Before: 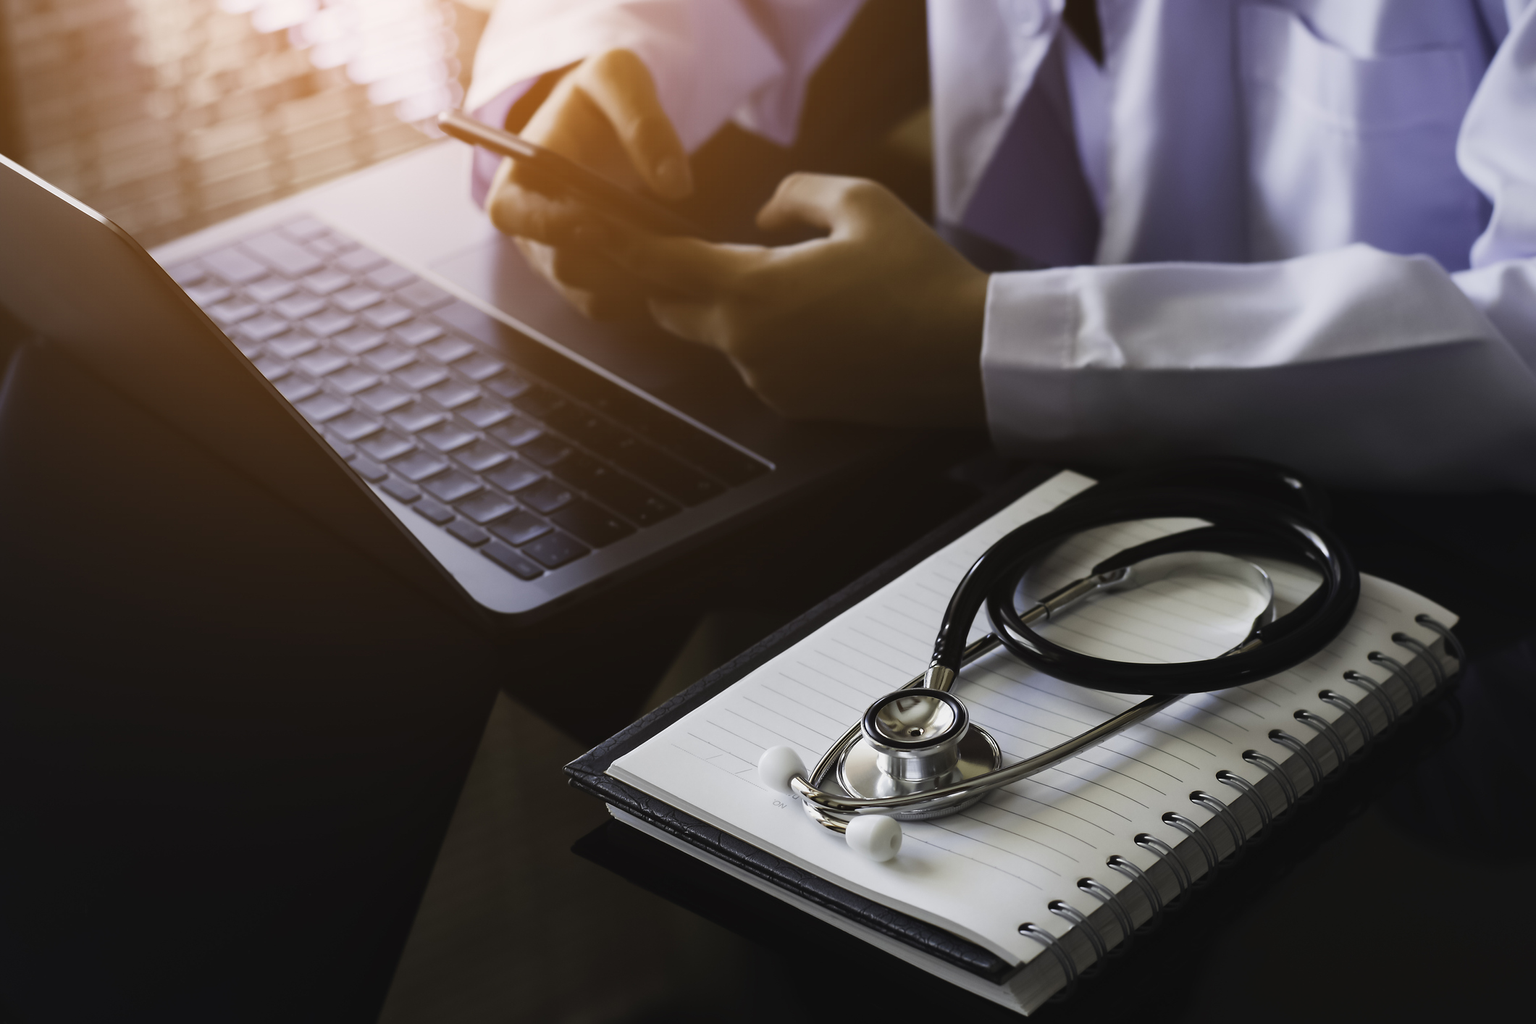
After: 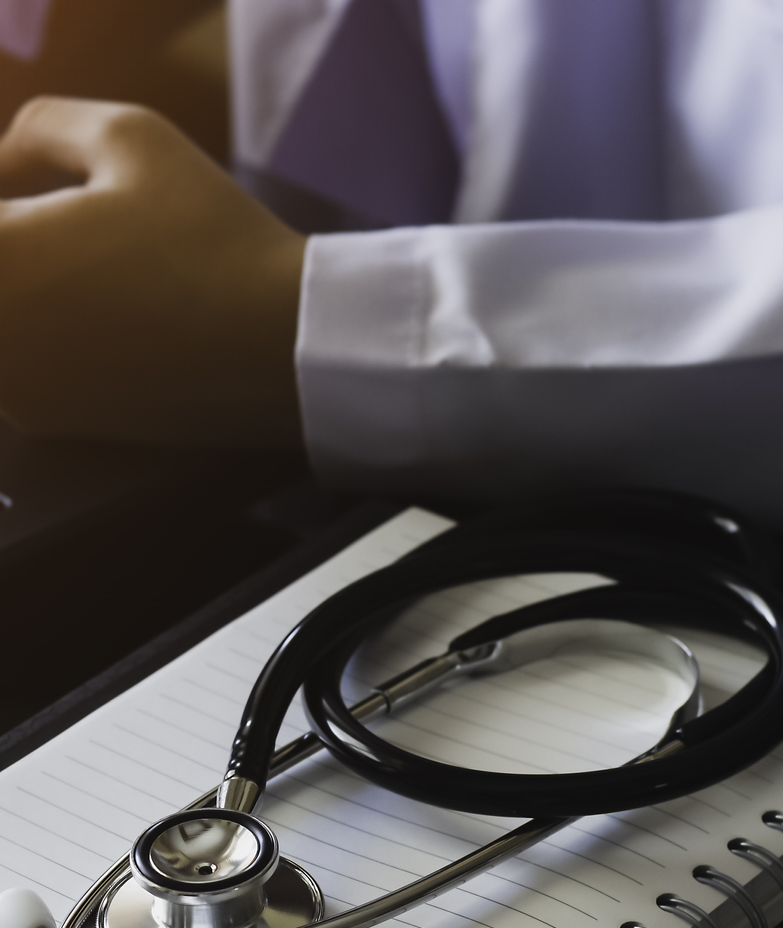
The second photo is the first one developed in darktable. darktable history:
crop and rotate: left 49.936%, top 10.094%, right 13.136%, bottom 24.256%
white balance: emerald 1
